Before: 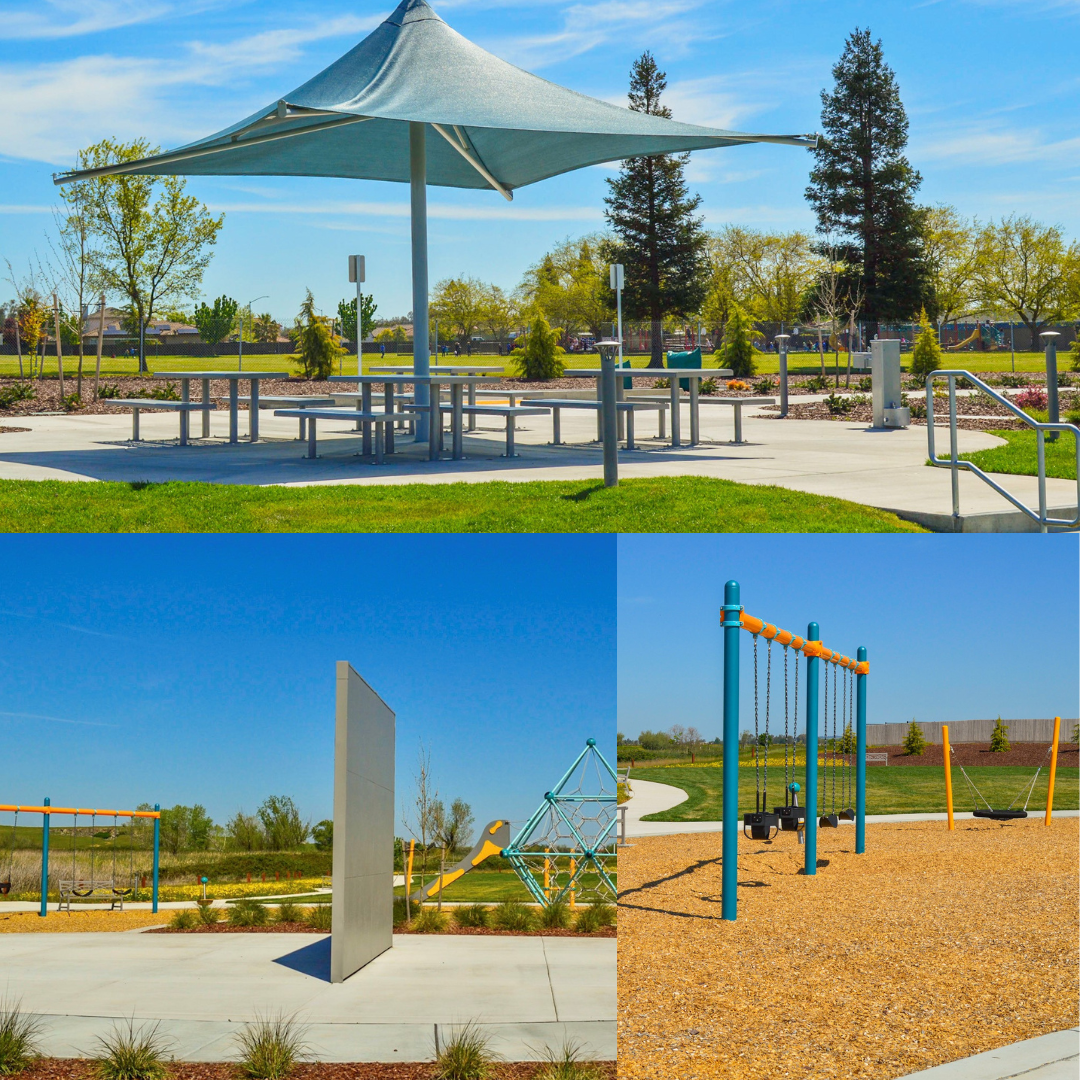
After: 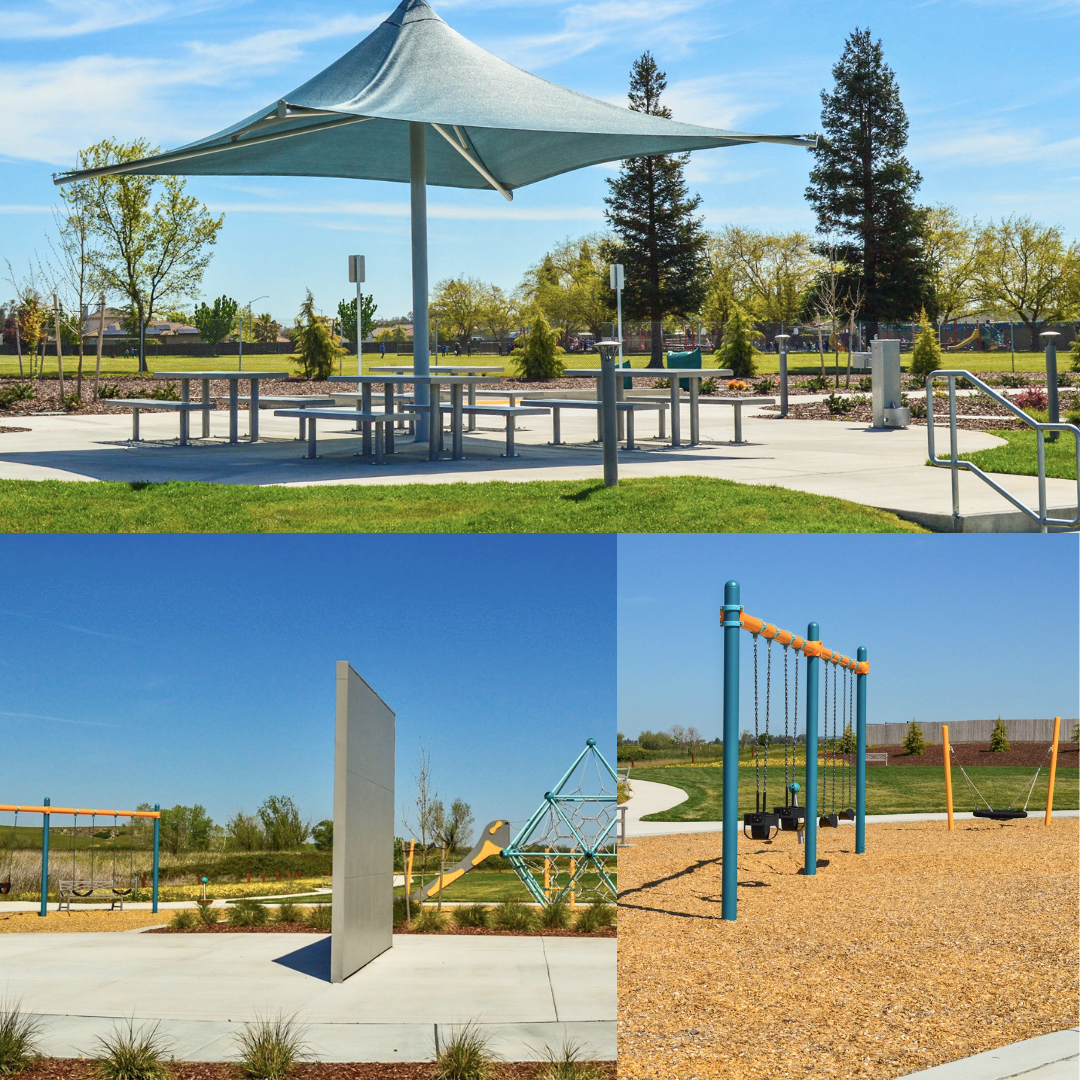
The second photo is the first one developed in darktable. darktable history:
shadows and highlights: shadows 0, highlights 40
contrast brightness saturation: contrast 0.11, saturation -0.17
